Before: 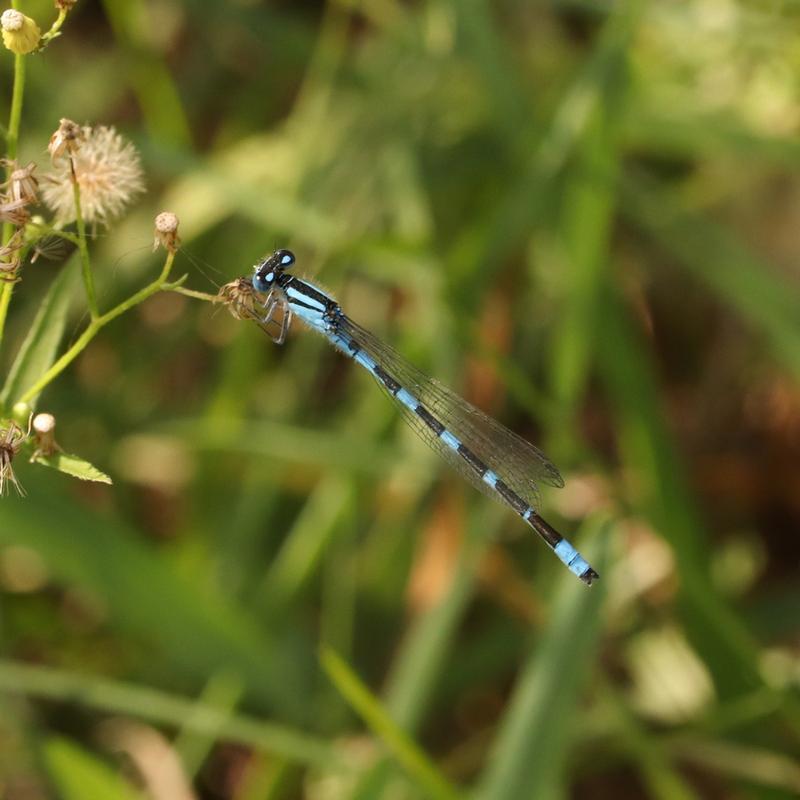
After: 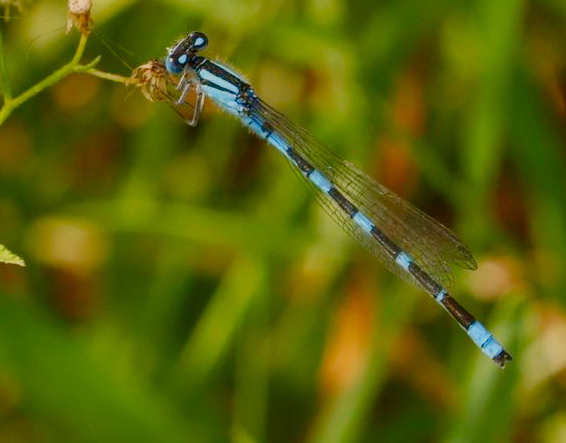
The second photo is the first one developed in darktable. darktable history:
color balance rgb: perceptual saturation grading › global saturation 34.55%, perceptual saturation grading › highlights -25.688%, perceptual saturation grading › shadows 26.127%, contrast -29.535%
crop: left 10.978%, top 27.361%, right 18.242%, bottom 17.253%
tone curve: curves: ch0 [(0, 0) (0.003, 0.002) (0.011, 0.009) (0.025, 0.019) (0.044, 0.031) (0.069, 0.044) (0.1, 0.061) (0.136, 0.087) (0.177, 0.127) (0.224, 0.172) (0.277, 0.226) (0.335, 0.295) (0.399, 0.367) (0.468, 0.445) (0.543, 0.536) (0.623, 0.626) (0.709, 0.717) (0.801, 0.806) (0.898, 0.889) (1, 1)], preserve colors none
local contrast: on, module defaults
